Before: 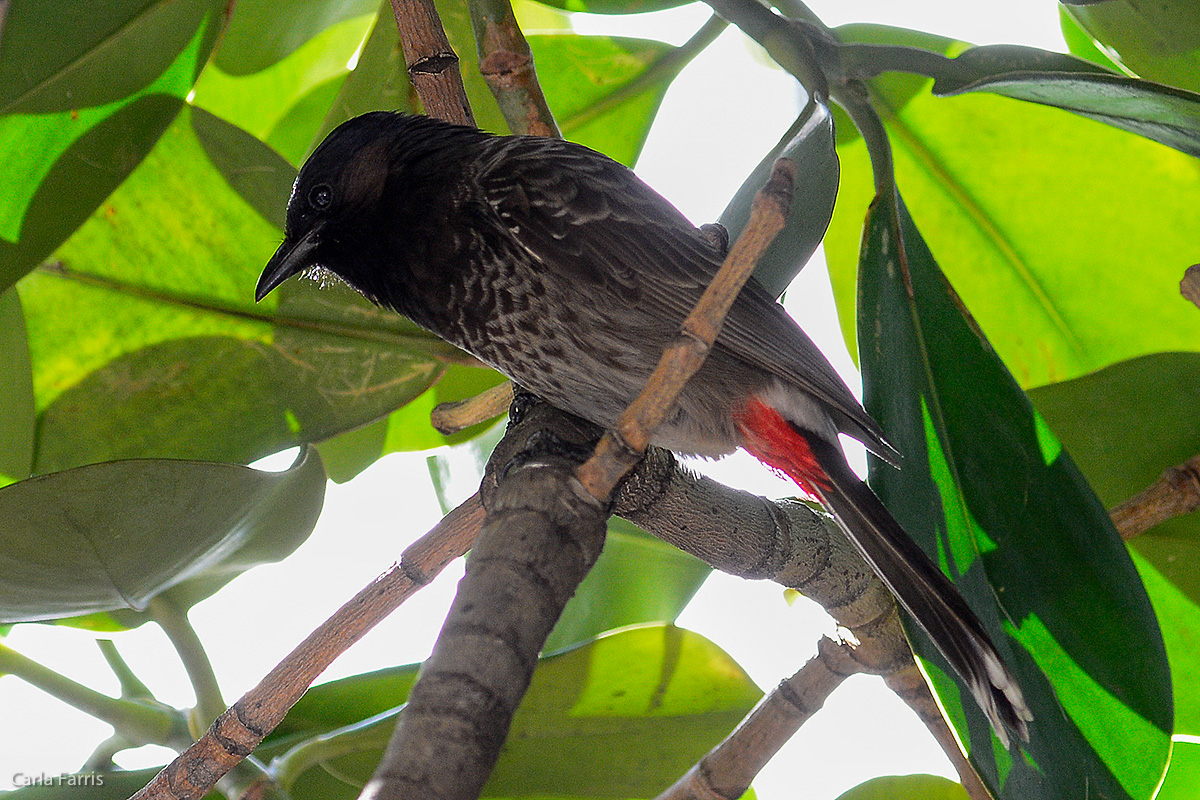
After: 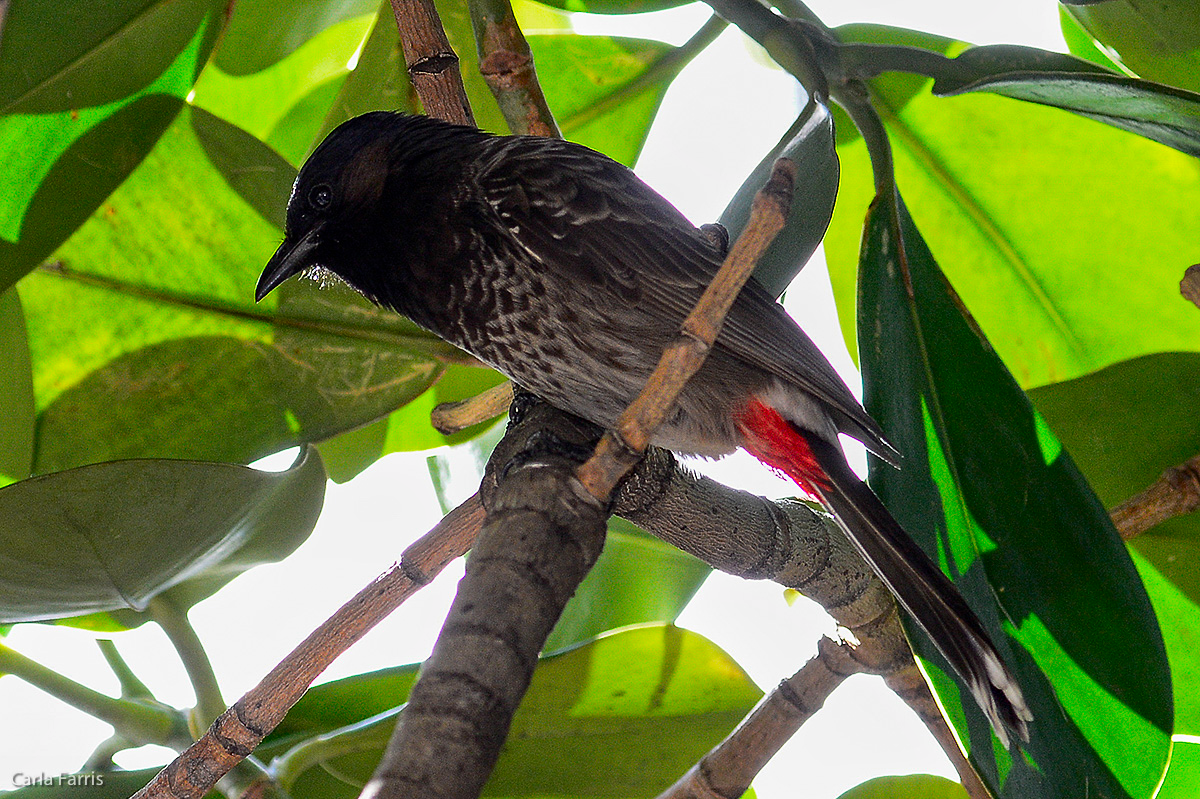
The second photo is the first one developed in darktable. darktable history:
shadows and highlights: low approximation 0.01, soften with gaussian
crop: bottom 0.078%
contrast brightness saturation: contrast 0.148, brightness -0.012, saturation 0.102
haze removal: compatibility mode true, adaptive false
